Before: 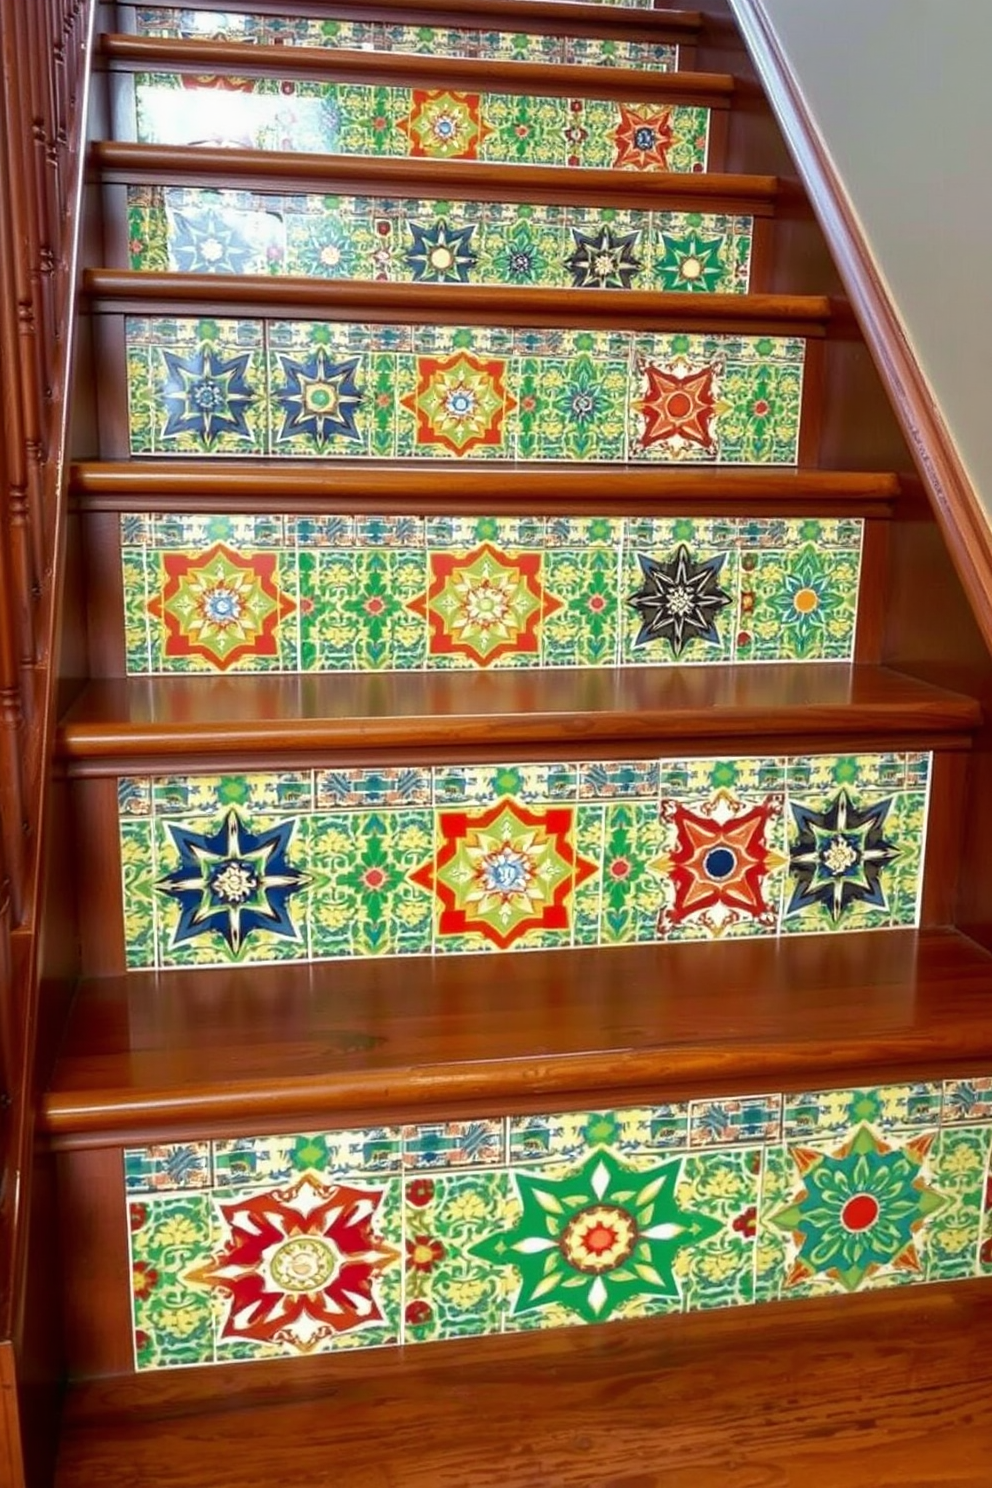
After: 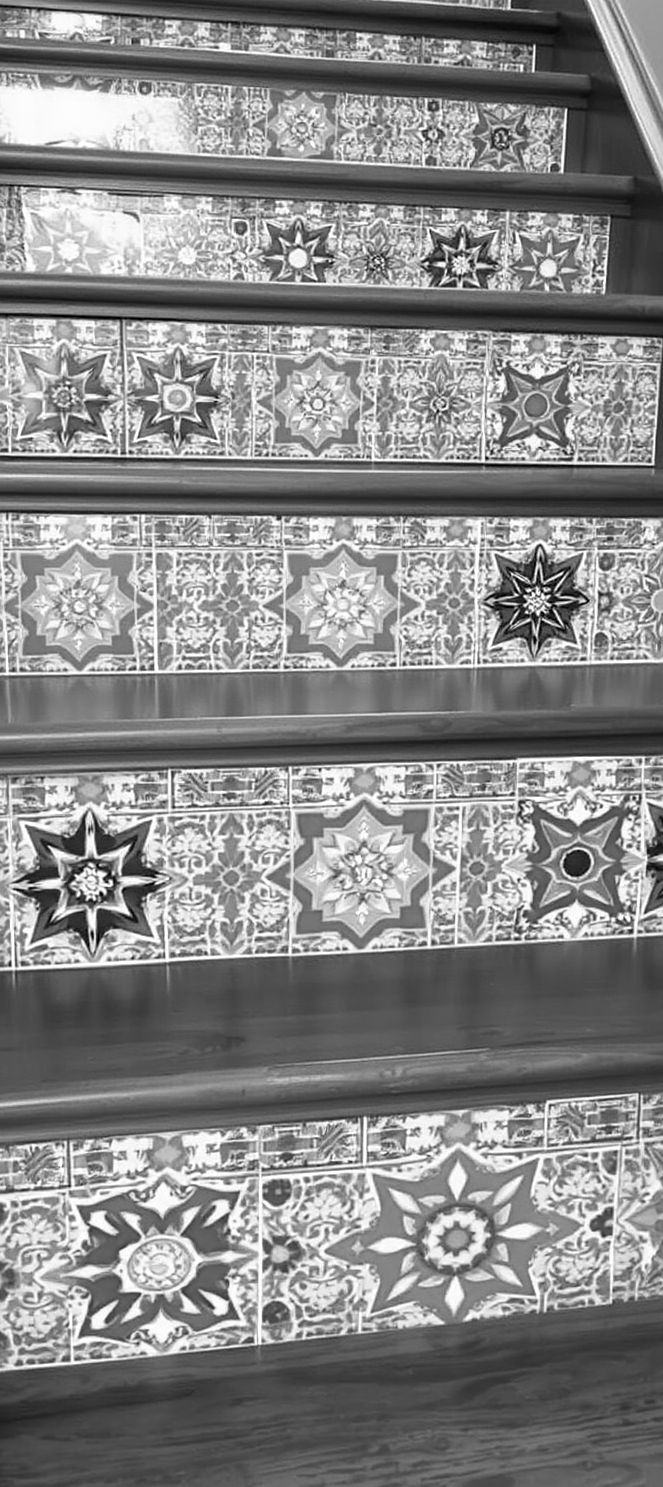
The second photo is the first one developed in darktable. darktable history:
contrast brightness saturation: saturation -0.999
crop and rotate: left 14.424%, right 18.705%
sharpen: amount 0.207
